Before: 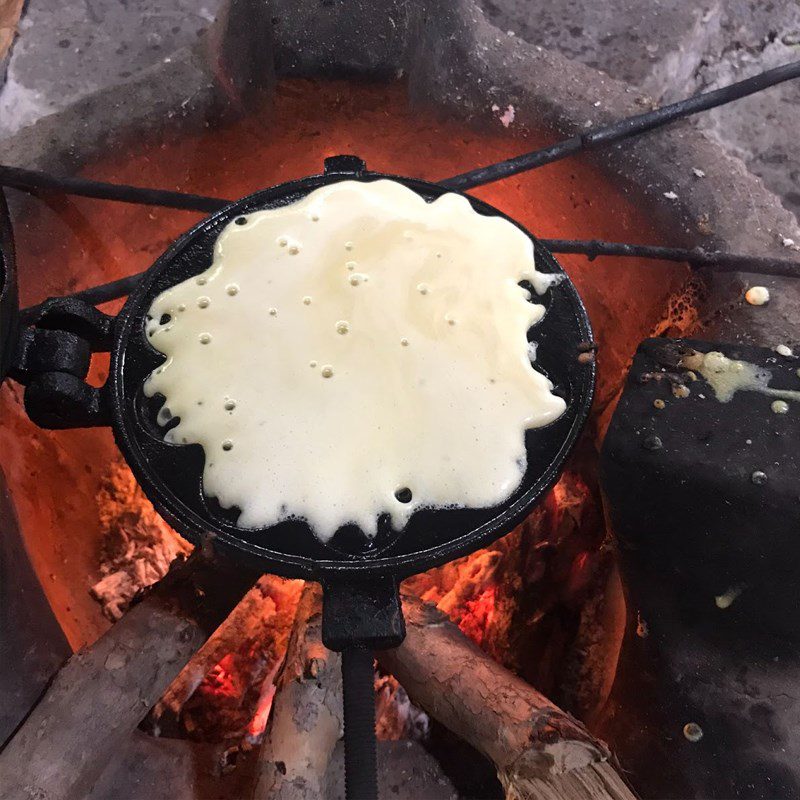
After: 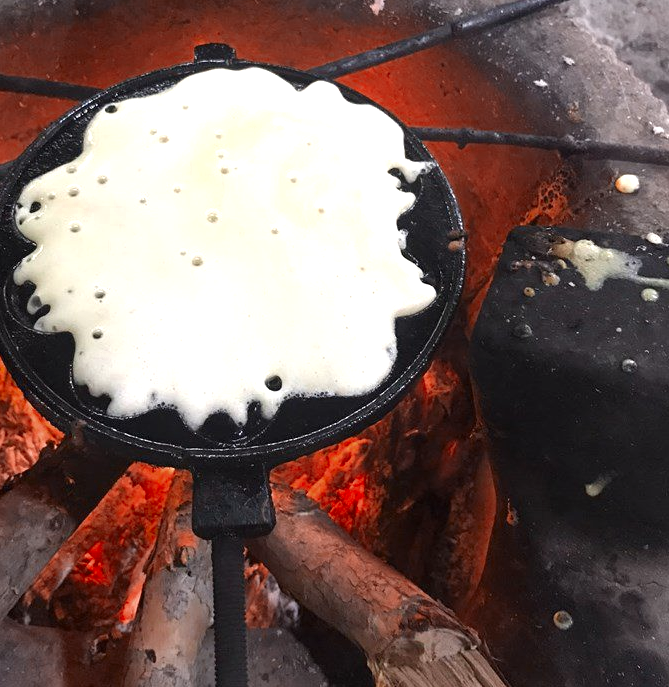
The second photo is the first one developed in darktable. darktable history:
color zones: curves: ch0 [(0, 0.5) (0.125, 0.4) (0.25, 0.5) (0.375, 0.4) (0.5, 0.4) (0.625, 0.6) (0.75, 0.6) (0.875, 0.5)]; ch1 [(0, 0.4) (0.125, 0.5) (0.25, 0.4) (0.375, 0.4) (0.5, 0.4) (0.625, 0.4) (0.75, 0.5) (0.875, 0.4)]; ch2 [(0, 0.6) (0.125, 0.5) (0.25, 0.5) (0.375, 0.6) (0.5, 0.6) (0.625, 0.5) (0.75, 0.5) (0.875, 0.5)], mix 40.87%
crop: left 16.282%, top 14.091%
exposure: black level correction 0, exposure 0.589 EV, compensate highlight preservation false
